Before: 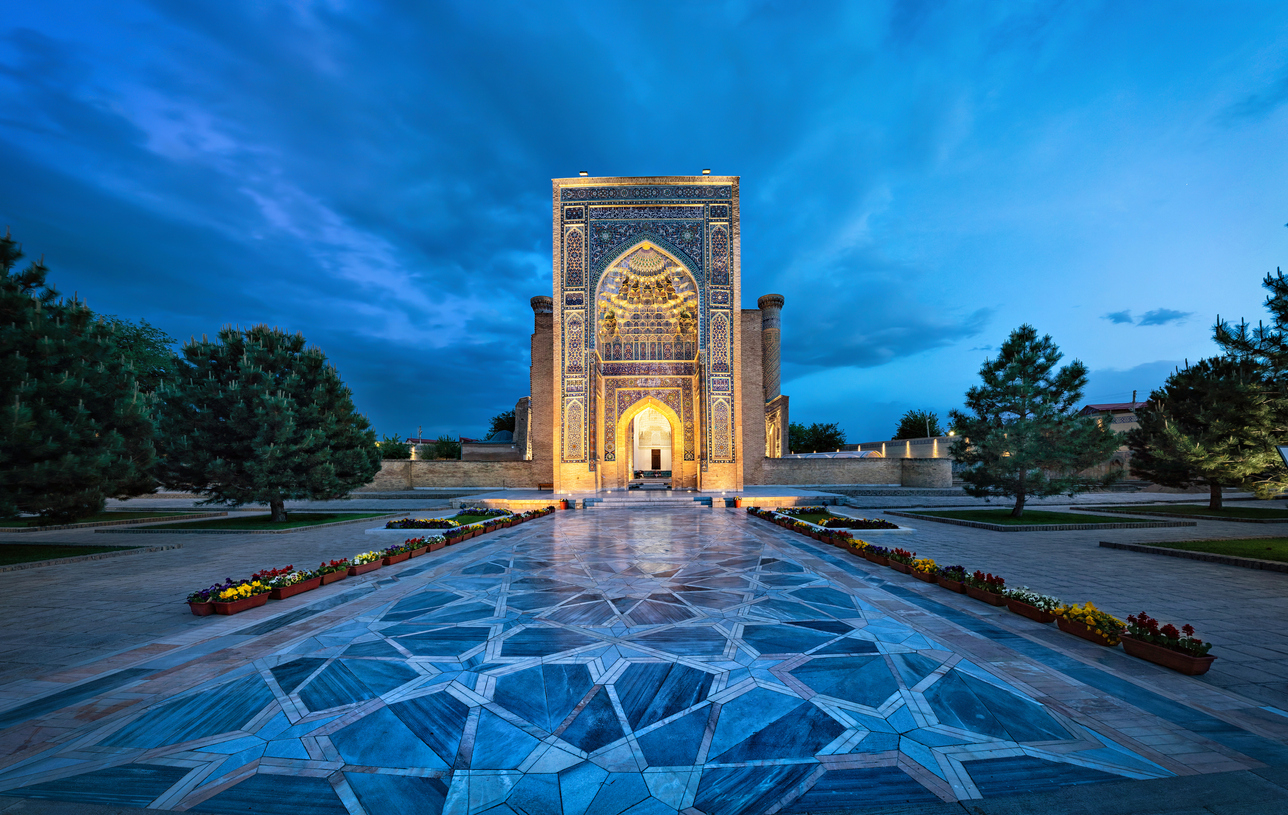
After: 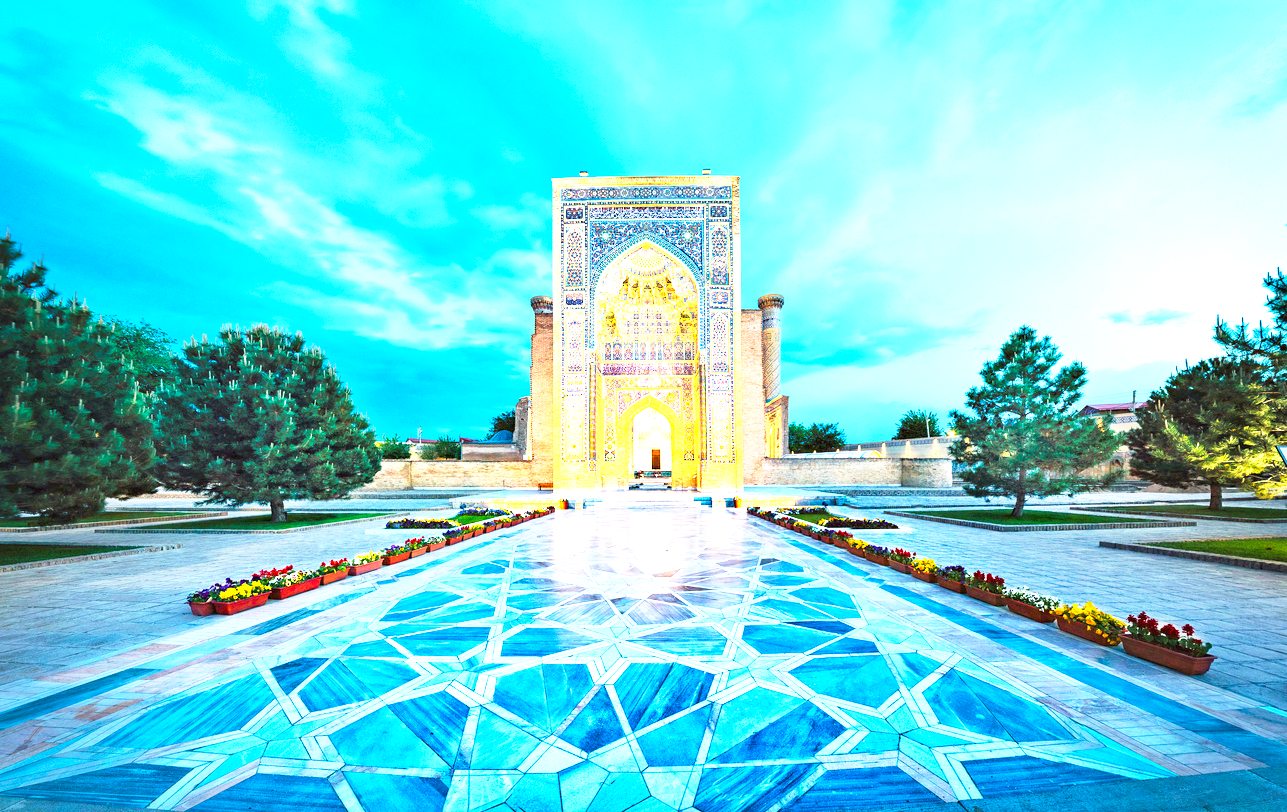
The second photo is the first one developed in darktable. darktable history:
color balance rgb: perceptual saturation grading › global saturation 30%
crop: top 0.05%, bottom 0.098%
exposure: black level correction 0, exposure 2.088 EV, compensate exposure bias true, compensate highlight preservation false
base curve: curves: ch0 [(0, 0) (0.579, 0.807) (1, 1)], preserve colors none
white balance: red 1.029, blue 0.92
